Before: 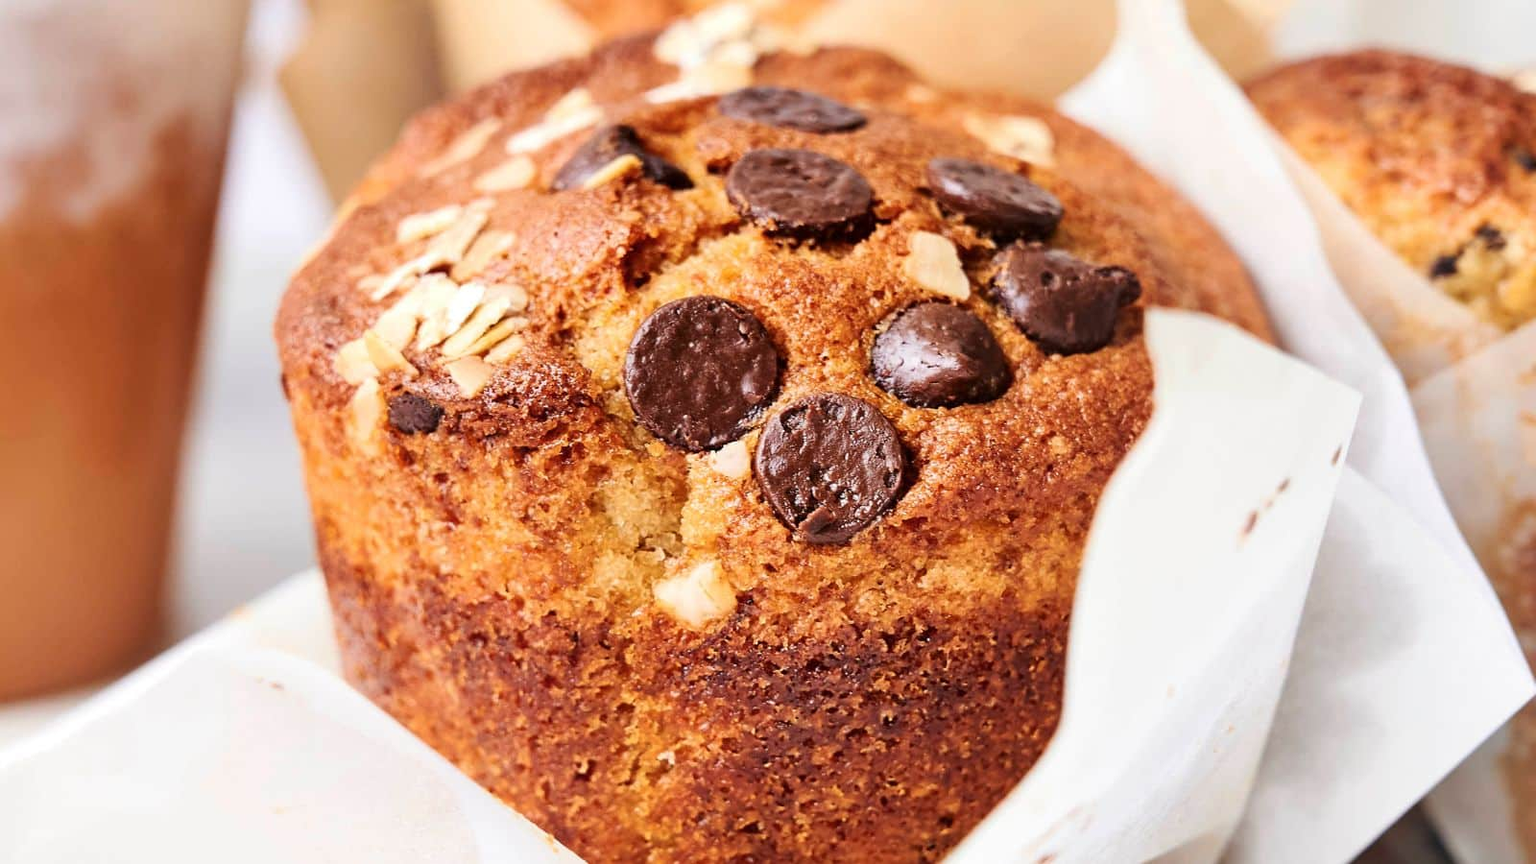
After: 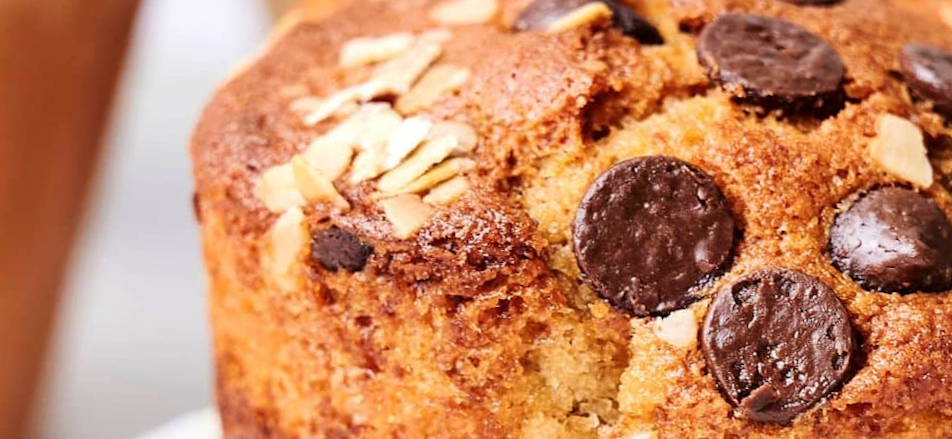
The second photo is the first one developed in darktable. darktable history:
rotate and perspective: rotation -0.013°, lens shift (vertical) -0.027, lens shift (horizontal) 0.178, crop left 0.016, crop right 0.989, crop top 0.082, crop bottom 0.918
crop and rotate: angle -4.99°, left 2.122%, top 6.945%, right 27.566%, bottom 30.519%
